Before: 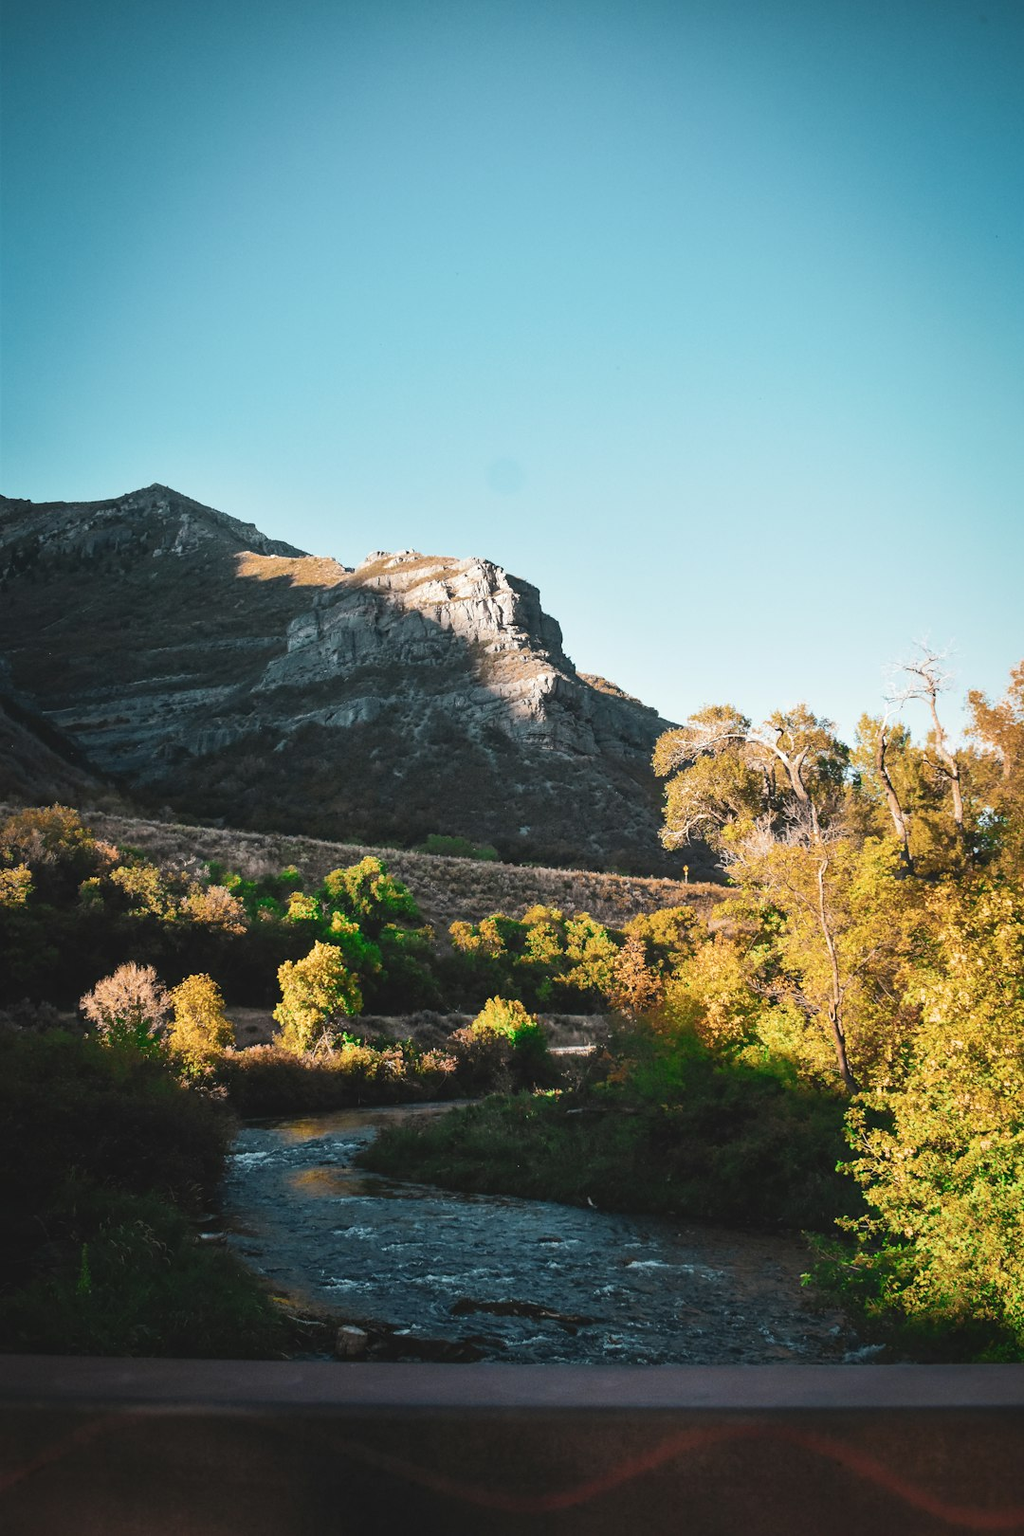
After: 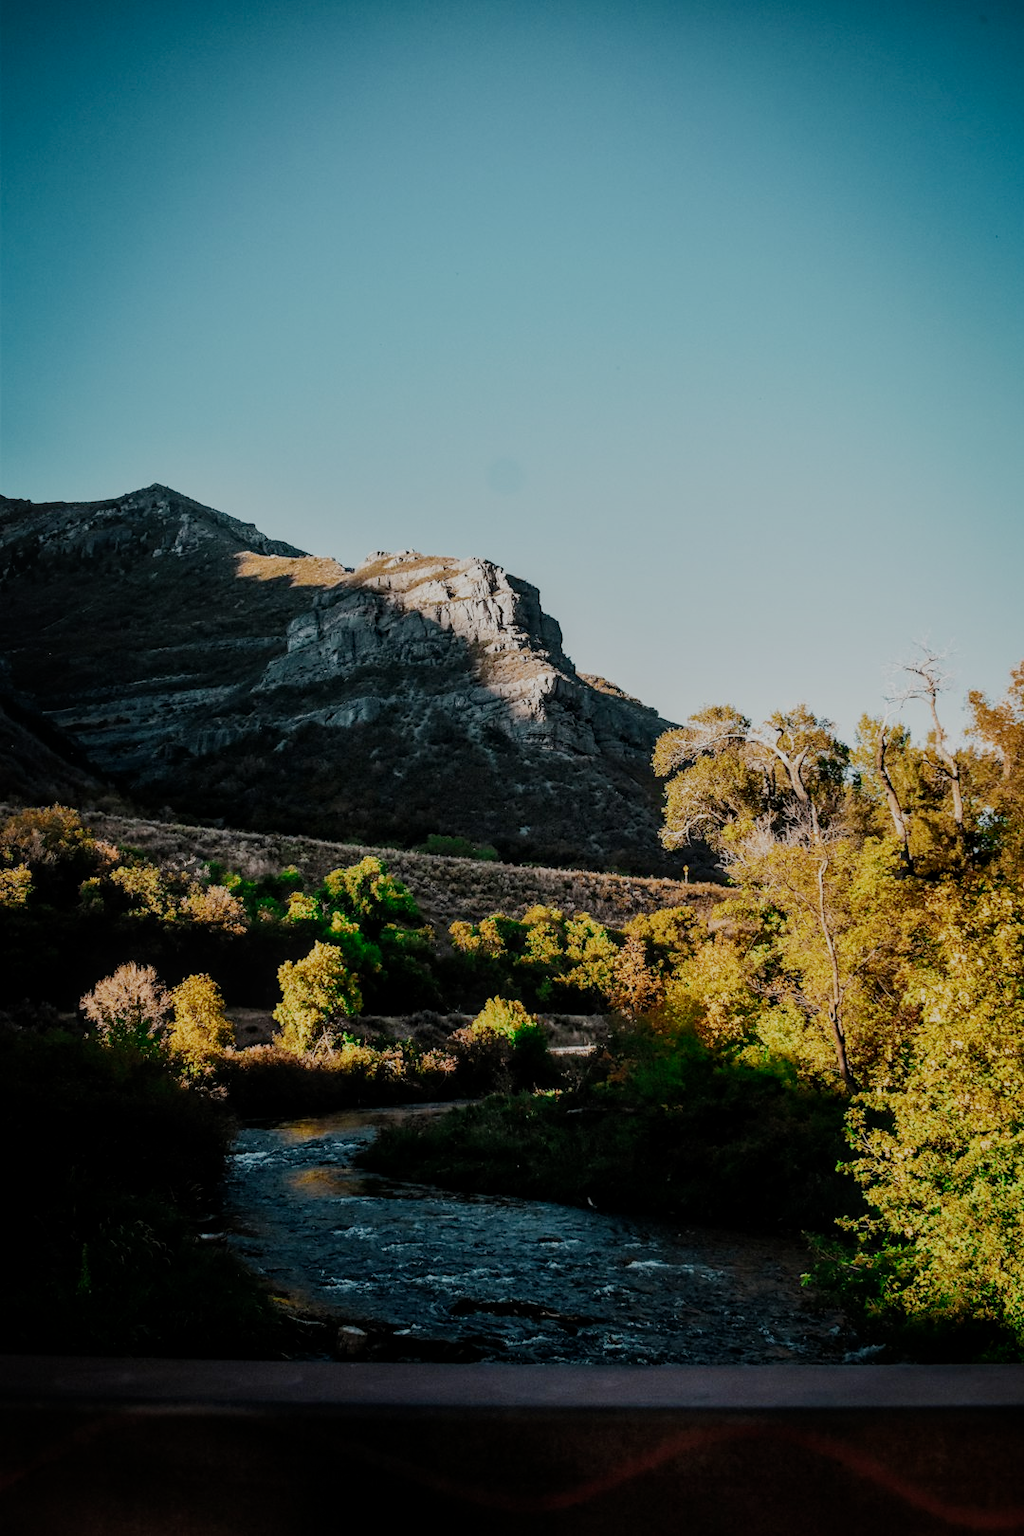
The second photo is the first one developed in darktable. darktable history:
local contrast: on, module defaults
white balance: emerald 1
filmic rgb: middle gray luminance 29%, black relative exposure -10.3 EV, white relative exposure 5.5 EV, threshold 6 EV, target black luminance 0%, hardness 3.95, latitude 2.04%, contrast 1.132, highlights saturation mix 5%, shadows ↔ highlights balance 15.11%, preserve chrominance no, color science v3 (2019), use custom middle-gray values true, iterations of high-quality reconstruction 0, enable highlight reconstruction true
